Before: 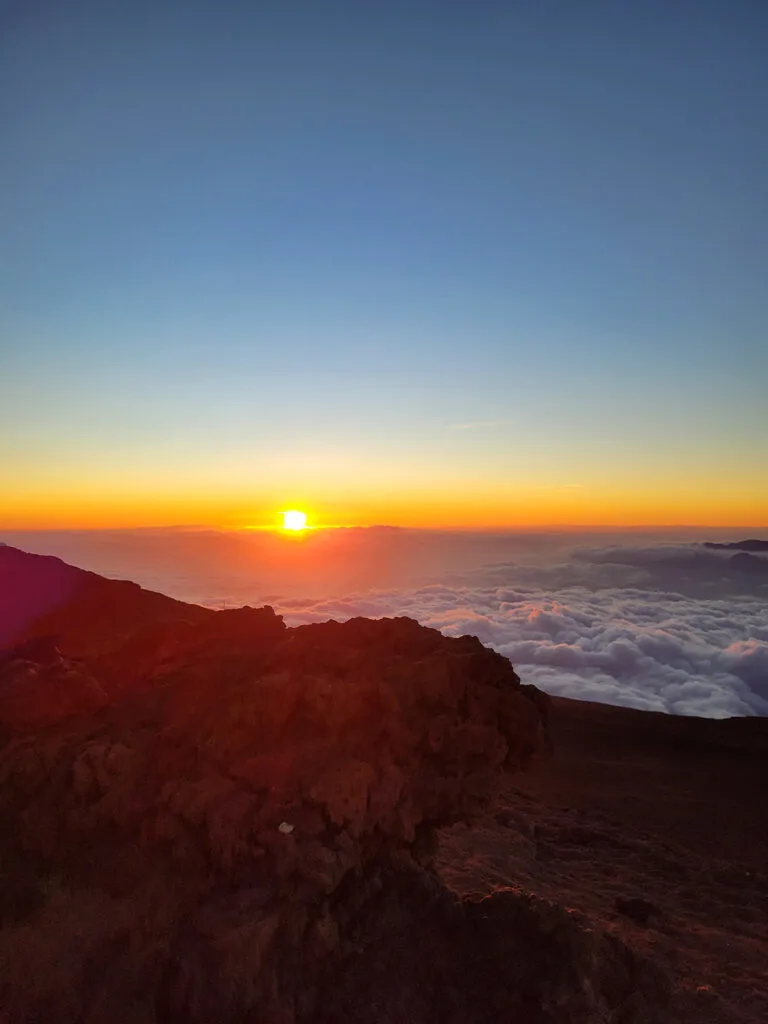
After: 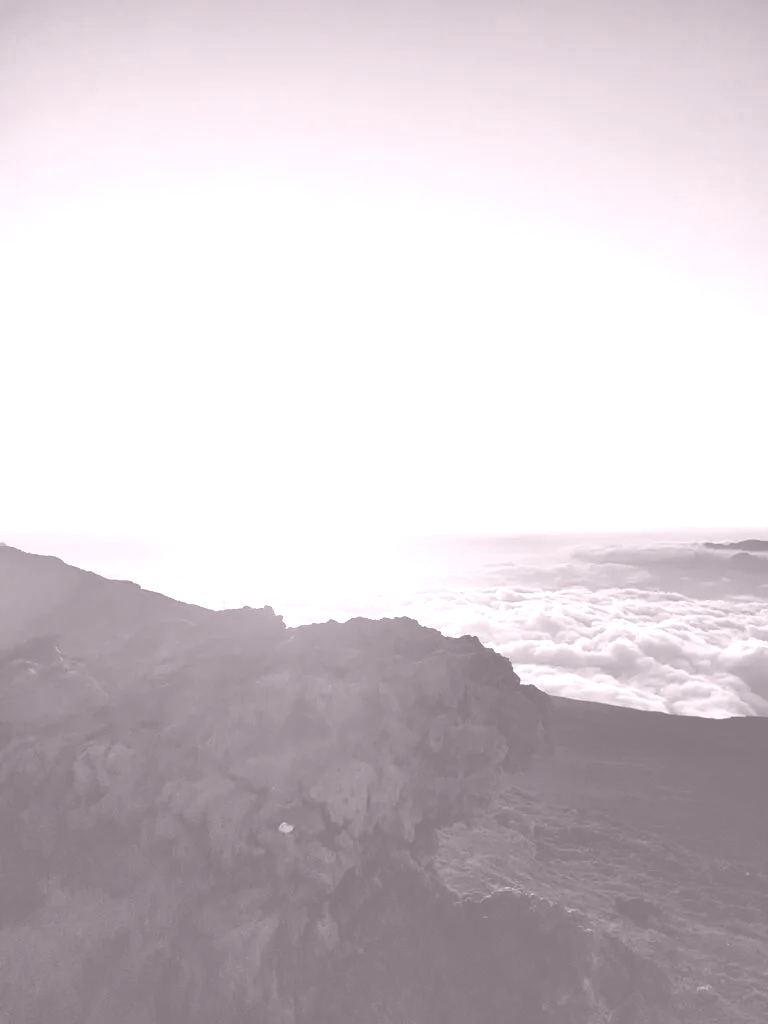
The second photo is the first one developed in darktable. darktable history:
tone curve: curves: ch0 [(0, 0) (0.035, 0.017) (0.131, 0.108) (0.279, 0.279) (0.476, 0.554) (0.617, 0.693) (0.704, 0.77) (0.801, 0.854) (0.895, 0.927) (1, 0.976)]; ch1 [(0, 0) (0.318, 0.278) (0.444, 0.427) (0.493, 0.488) (0.508, 0.502) (0.534, 0.526) (0.562, 0.555) (0.645, 0.648) (0.746, 0.764) (1, 1)]; ch2 [(0, 0) (0.316, 0.292) (0.381, 0.37) (0.423, 0.448) (0.476, 0.482) (0.502, 0.495) (0.522, 0.518) (0.533, 0.532) (0.593, 0.622) (0.634, 0.663) (0.7, 0.7) (0.861, 0.808) (1, 0.951)], color space Lab, independent channels, preserve colors none
colorize: hue 25.2°, saturation 83%, source mix 82%, lightness 79%, version 1
